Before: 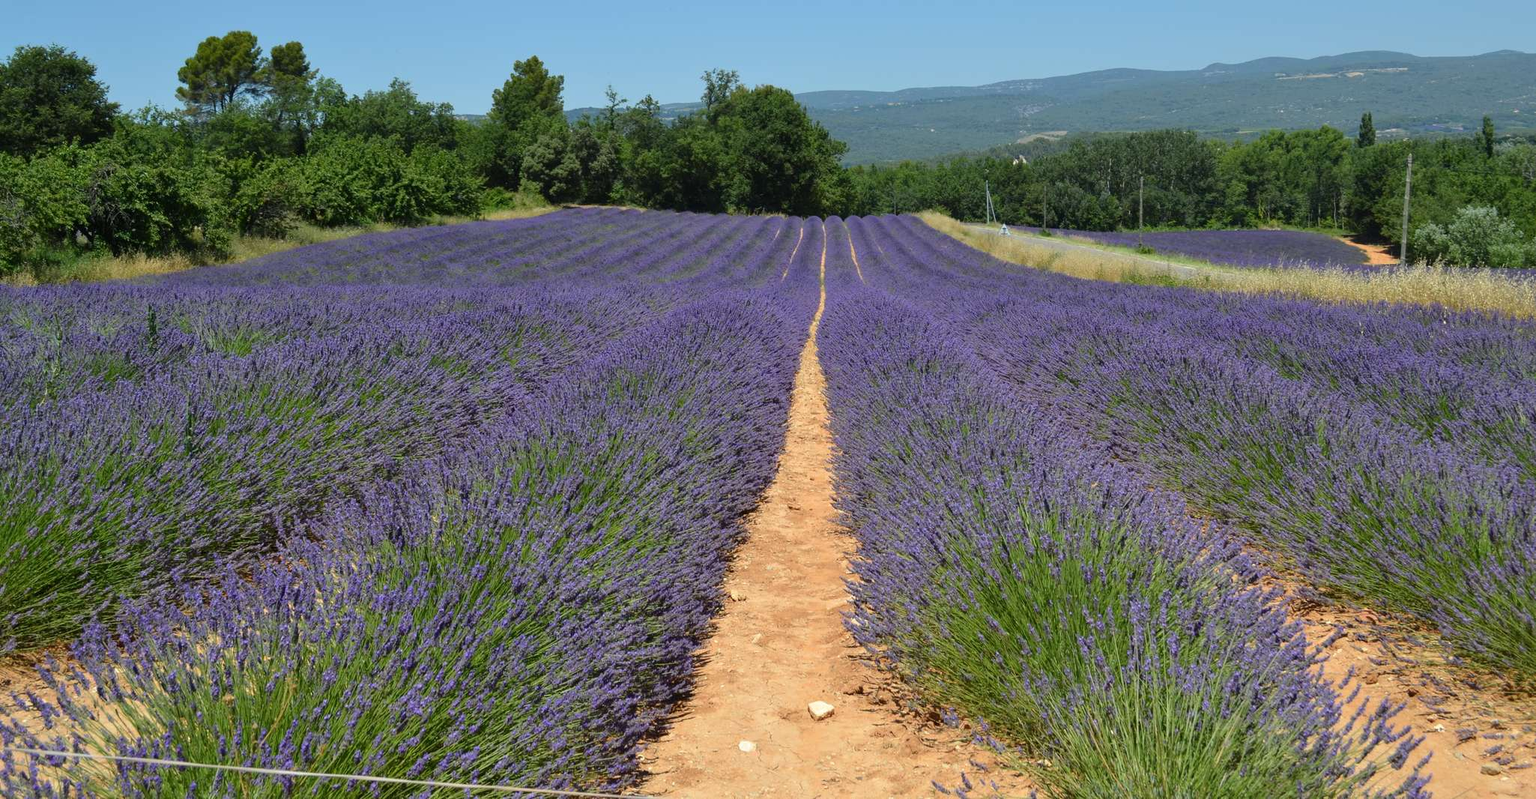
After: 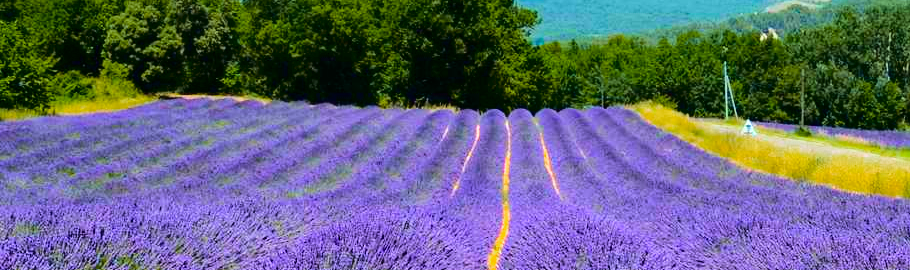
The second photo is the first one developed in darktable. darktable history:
tone curve: curves: ch0 [(0, 0) (0.003, 0) (0.011, 0.002) (0.025, 0.004) (0.044, 0.007) (0.069, 0.015) (0.1, 0.025) (0.136, 0.04) (0.177, 0.09) (0.224, 0.152) (0.277, 0.239) (0.335, 0.335) (0.399, 0.43) (0.468, 0.524) (0.543, 0.621) (0.623, 0.712) (0.709, 0.789) (0.801, 0.871) (0.898, 0.951) (1, 1)], color space Lab, independent channels, preserve colors none
crop: left 28.926%, top 16.83%, right 26.681%, bottom 57.787%
color zones: curves: ch0 [(0, 0.5) (0.143, 0.5) (0.286, 0.456) (0.429, 0.5) (0.571, 0.5) (0.714, 0.5) (0.857, 0.5) (1, 0.5)]; ch1 [(0, 0.5) (0.143, 0.5) (0.286, 0.422) (0.429, 0.5) (0.571, 0.5) (0.714, 0.5) (0.857, 0.5) (1, 0.5)]
exposure: exposure 0.633 EV, compensate exposure bias true, compensate highlight preservation false
color balance rgb: shadows lift › luminance -19.946%, perceptual saturation grading › global saturation 65.337%, perceptual saturation grading › highlights 50.965%, perceptual saturation grading › shadows 29.266%, global vibrance 20%
velvia: on, module defaults
